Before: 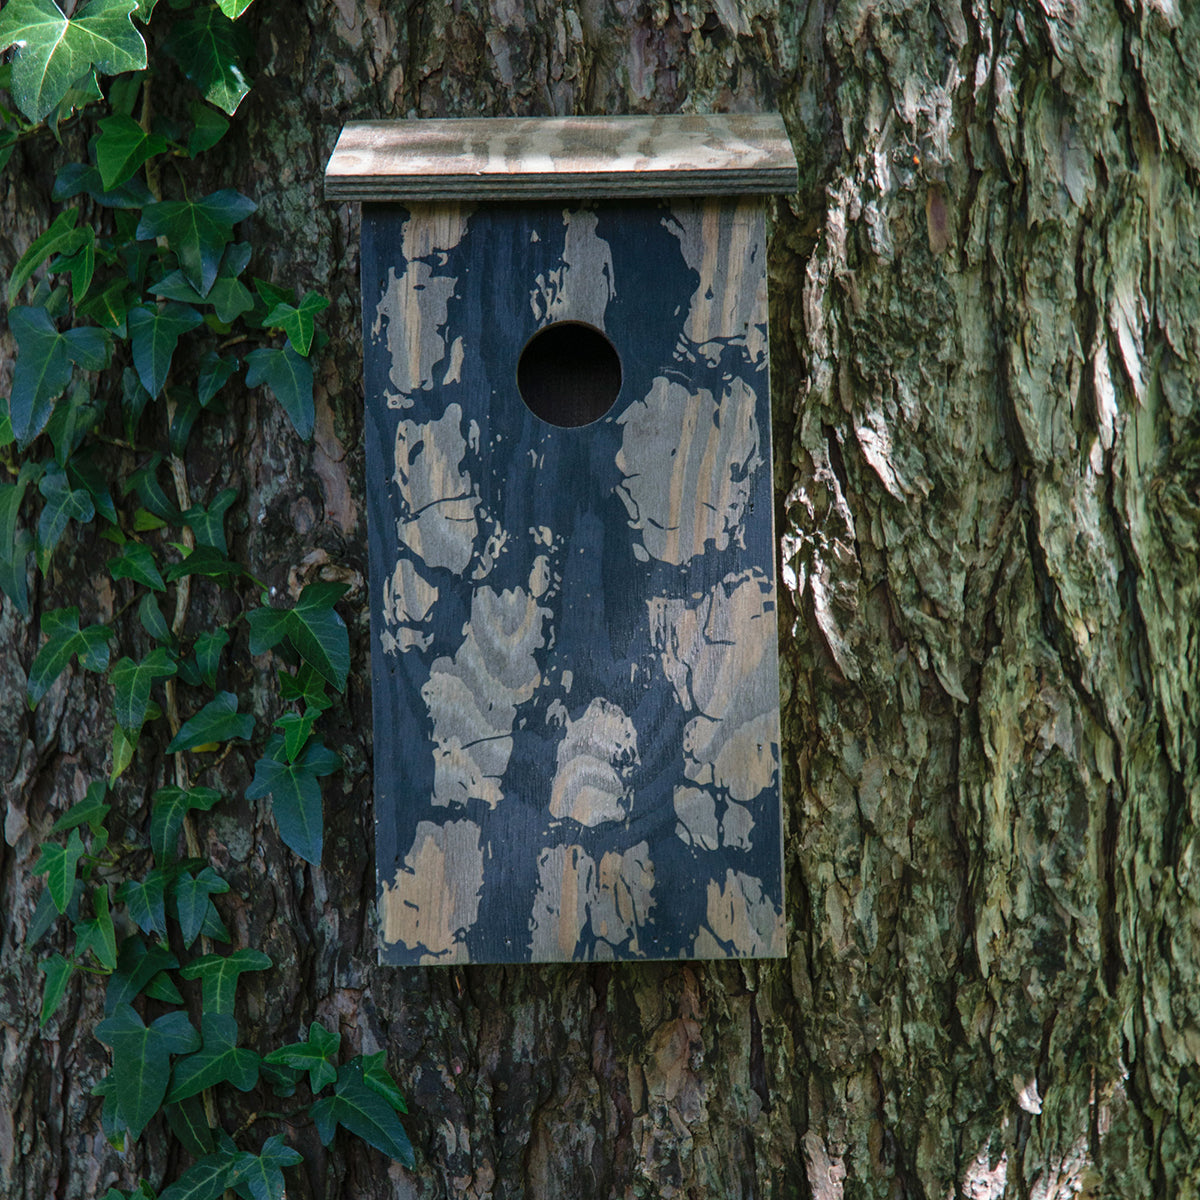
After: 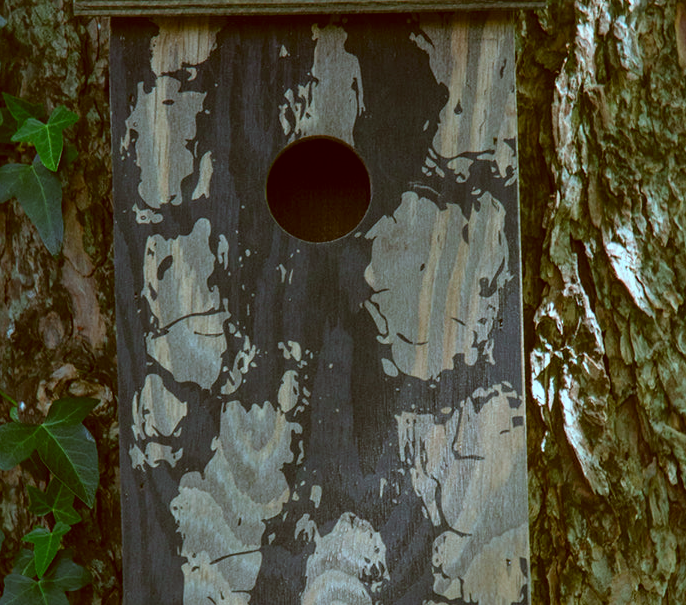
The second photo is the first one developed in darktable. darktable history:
color correction: highlights a* -14.62, highlights b* -16.22, shadows a* 10.12, shadows b* 29.4
crop: left 20.932%, top 15.471%, right 21.848%, bottom 34.081%
